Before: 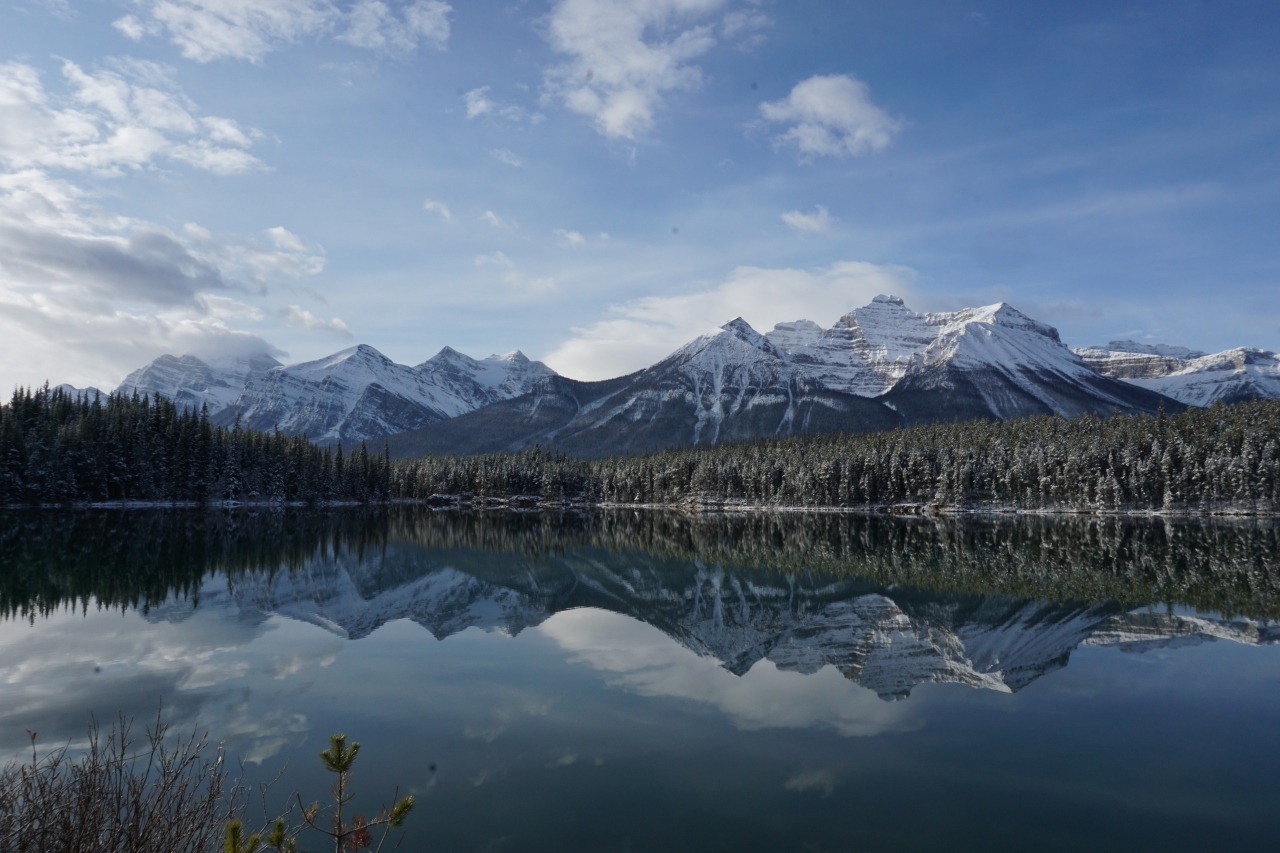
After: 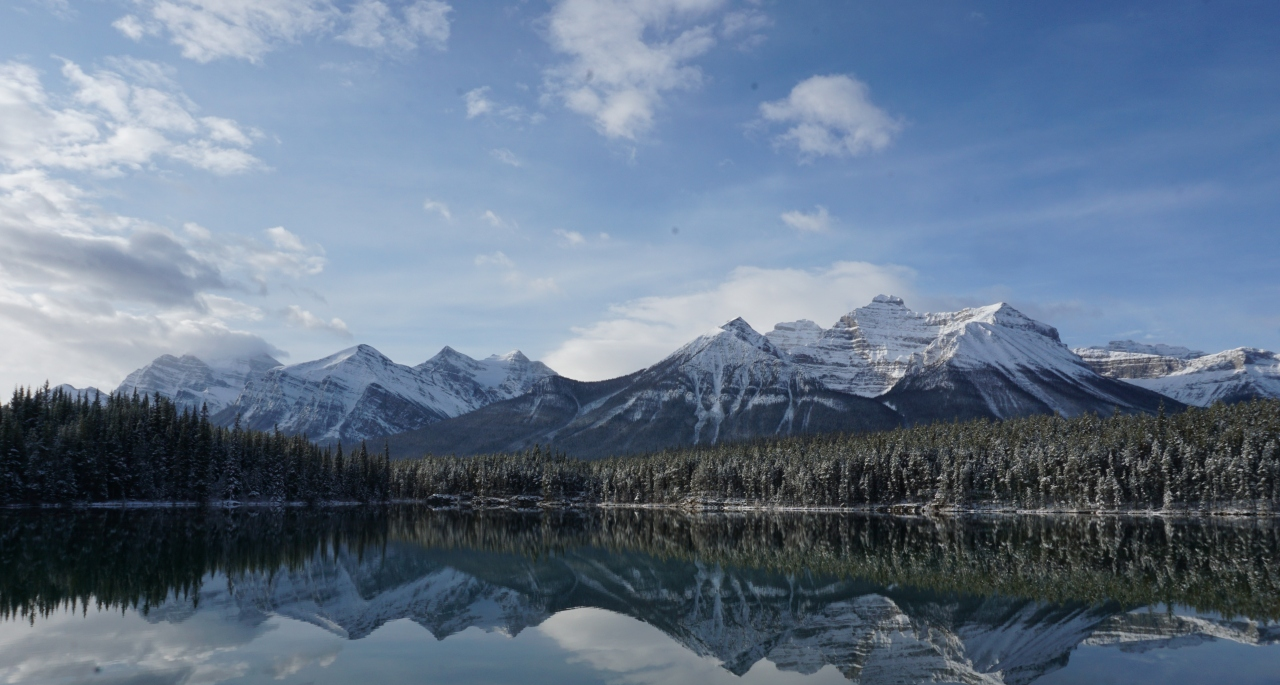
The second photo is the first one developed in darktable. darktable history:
crop: bottom 19.644%
vibrance: vibrance 10%
